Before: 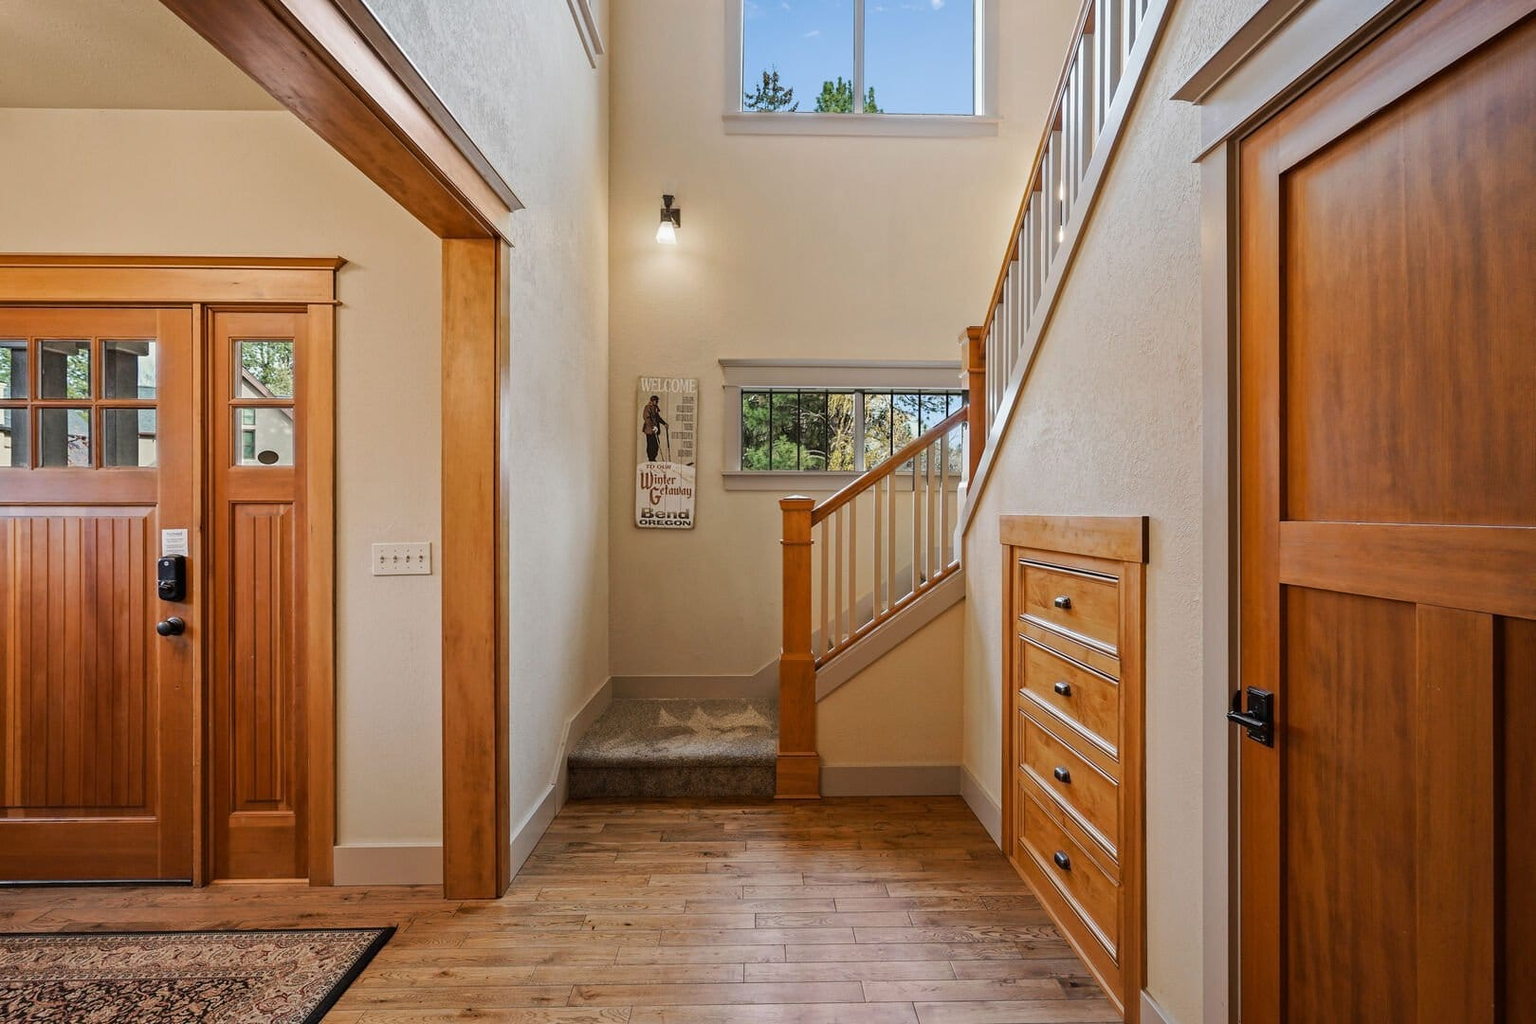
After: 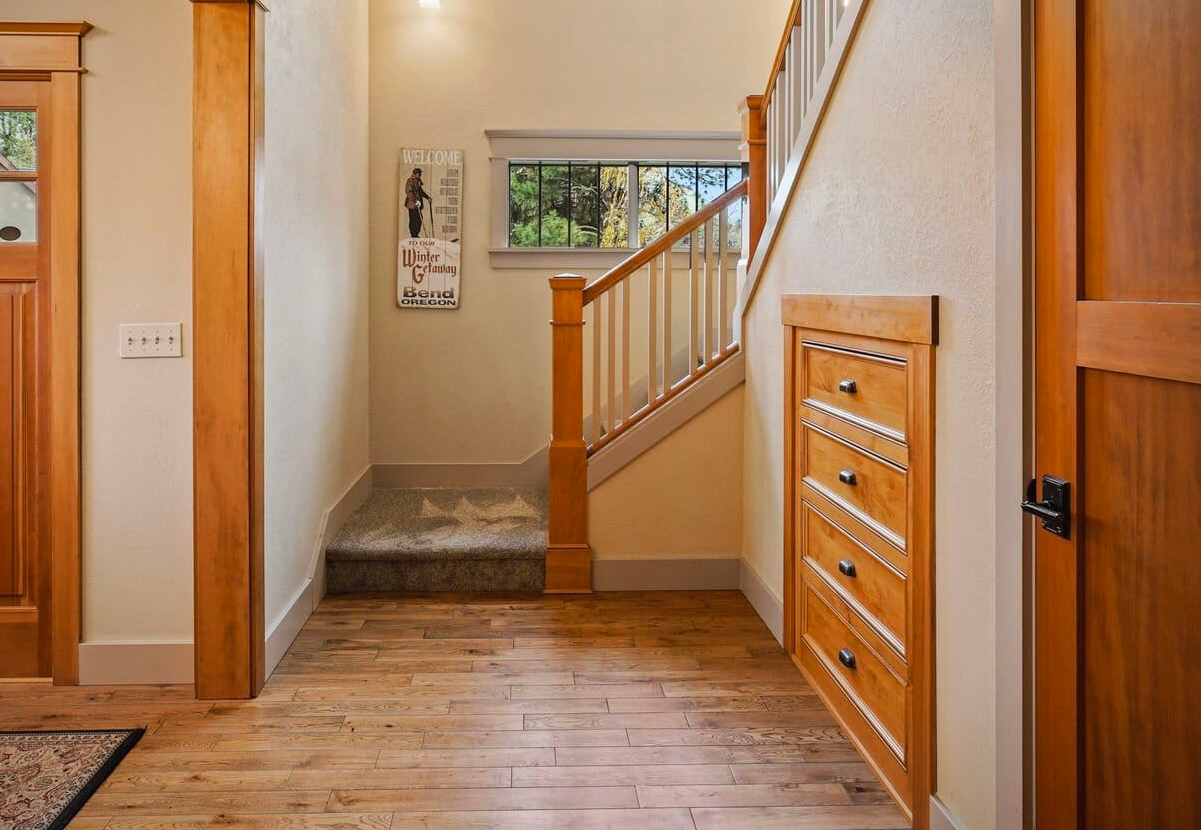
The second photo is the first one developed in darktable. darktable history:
crop: left 16.862%, top 23.079%, right 8.989%
vignetting: saturation 0.002, center (-0.031, -0.048)
contrast brightness saturation: contrast 0.072, brightness 0.08, saturation 0.175
